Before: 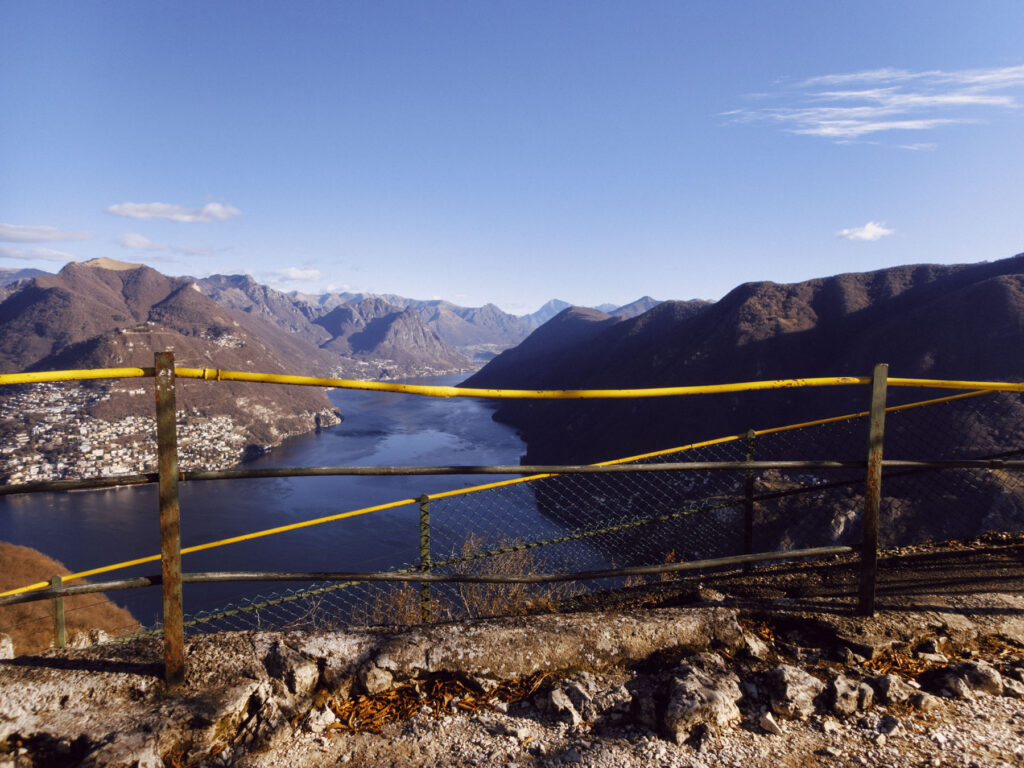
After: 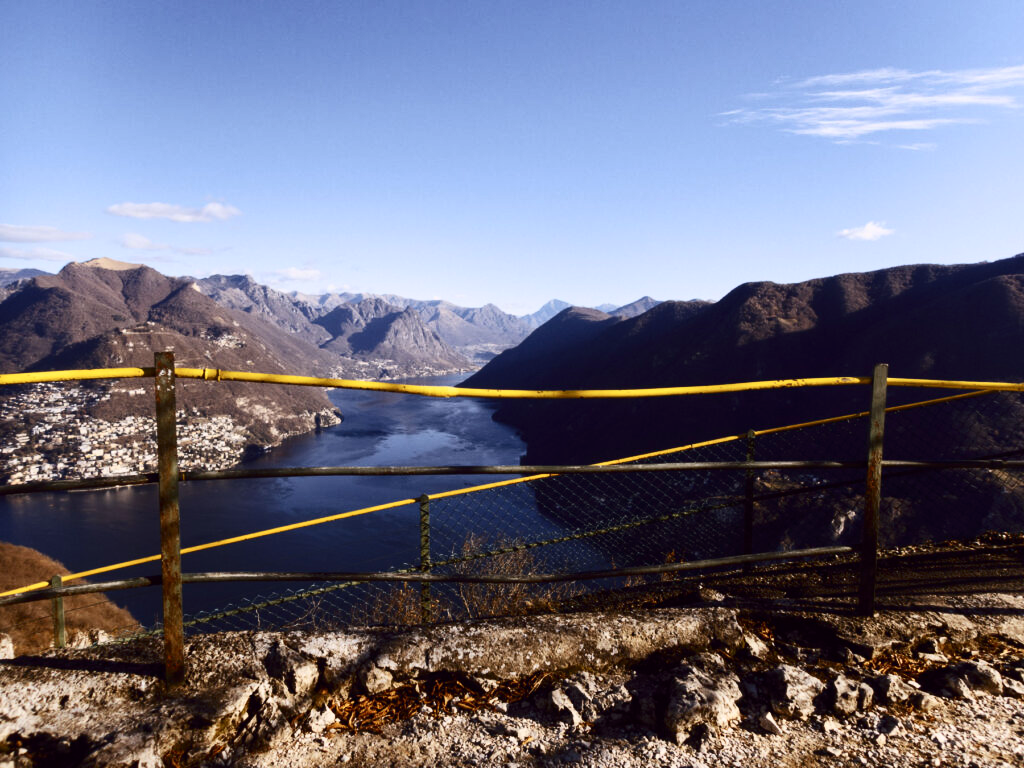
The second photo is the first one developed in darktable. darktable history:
contrast brightness saturation: contrast 0.281
